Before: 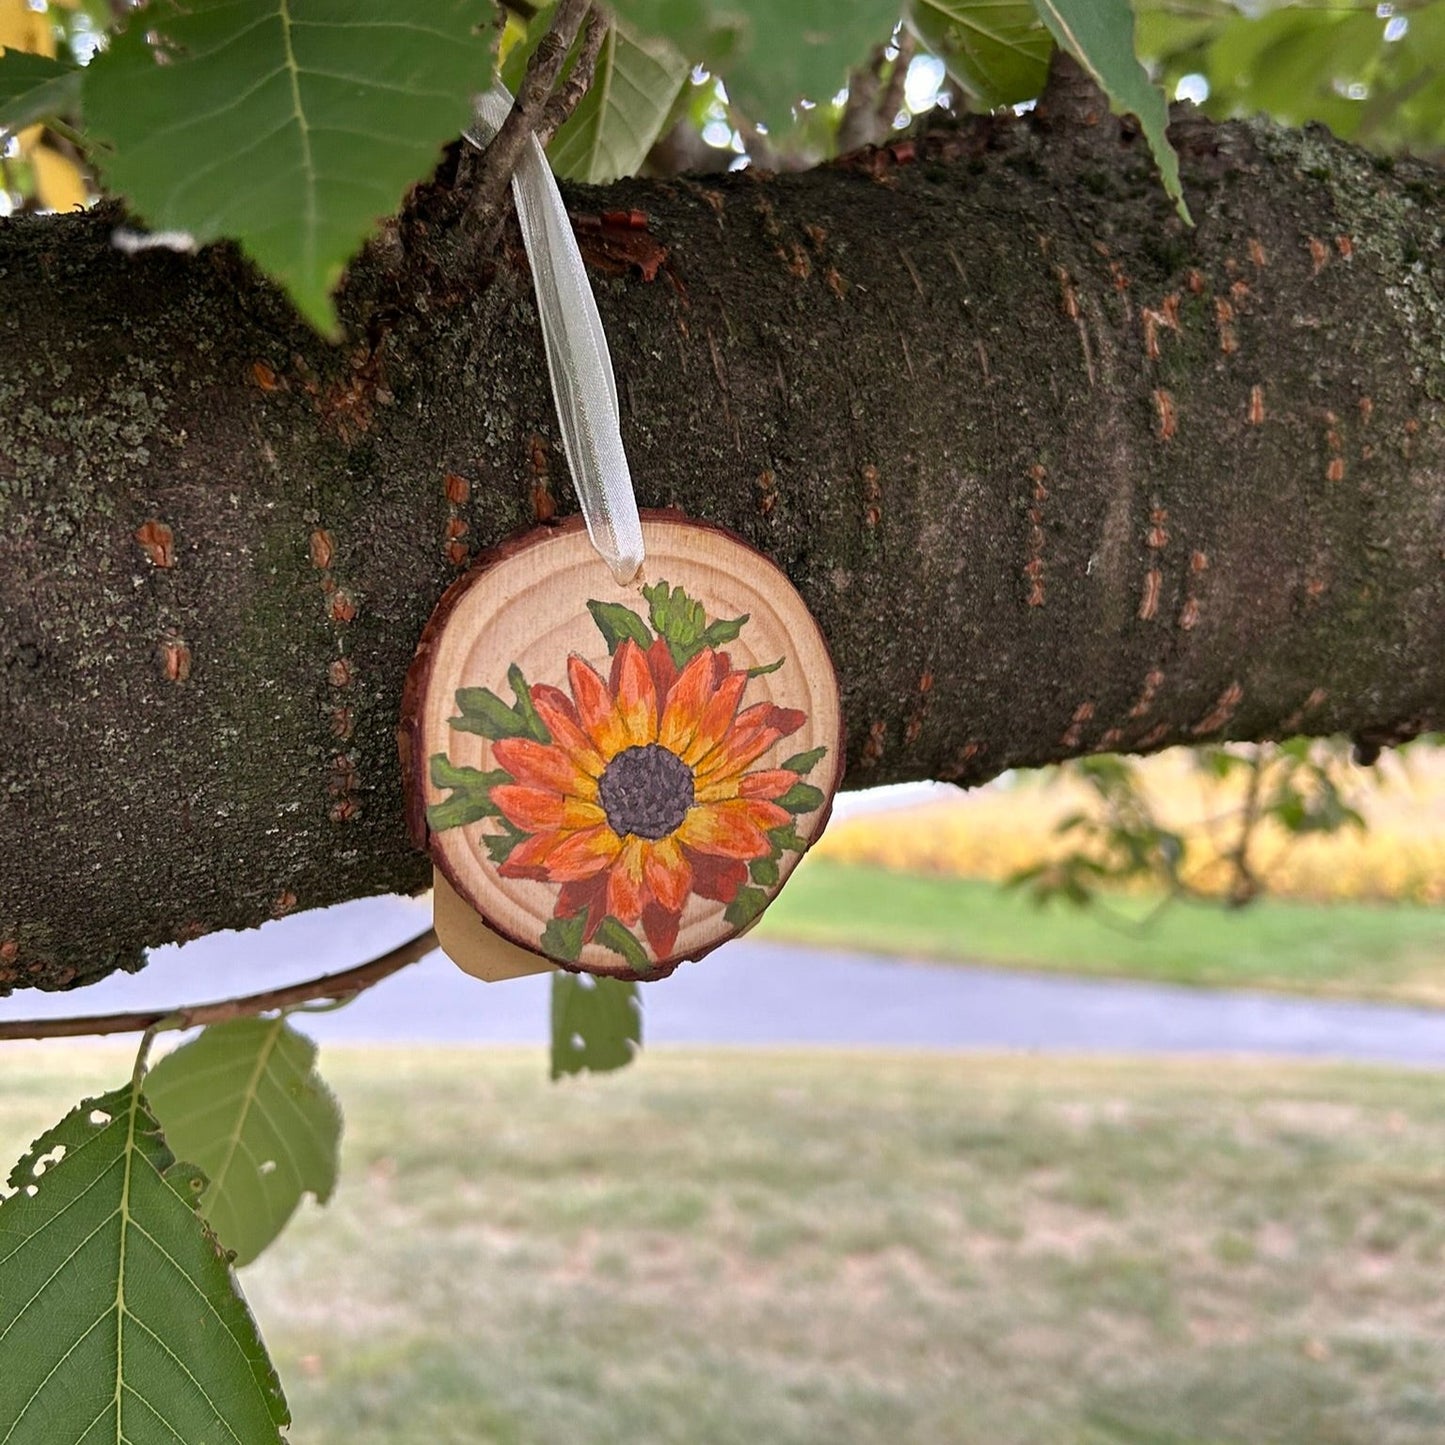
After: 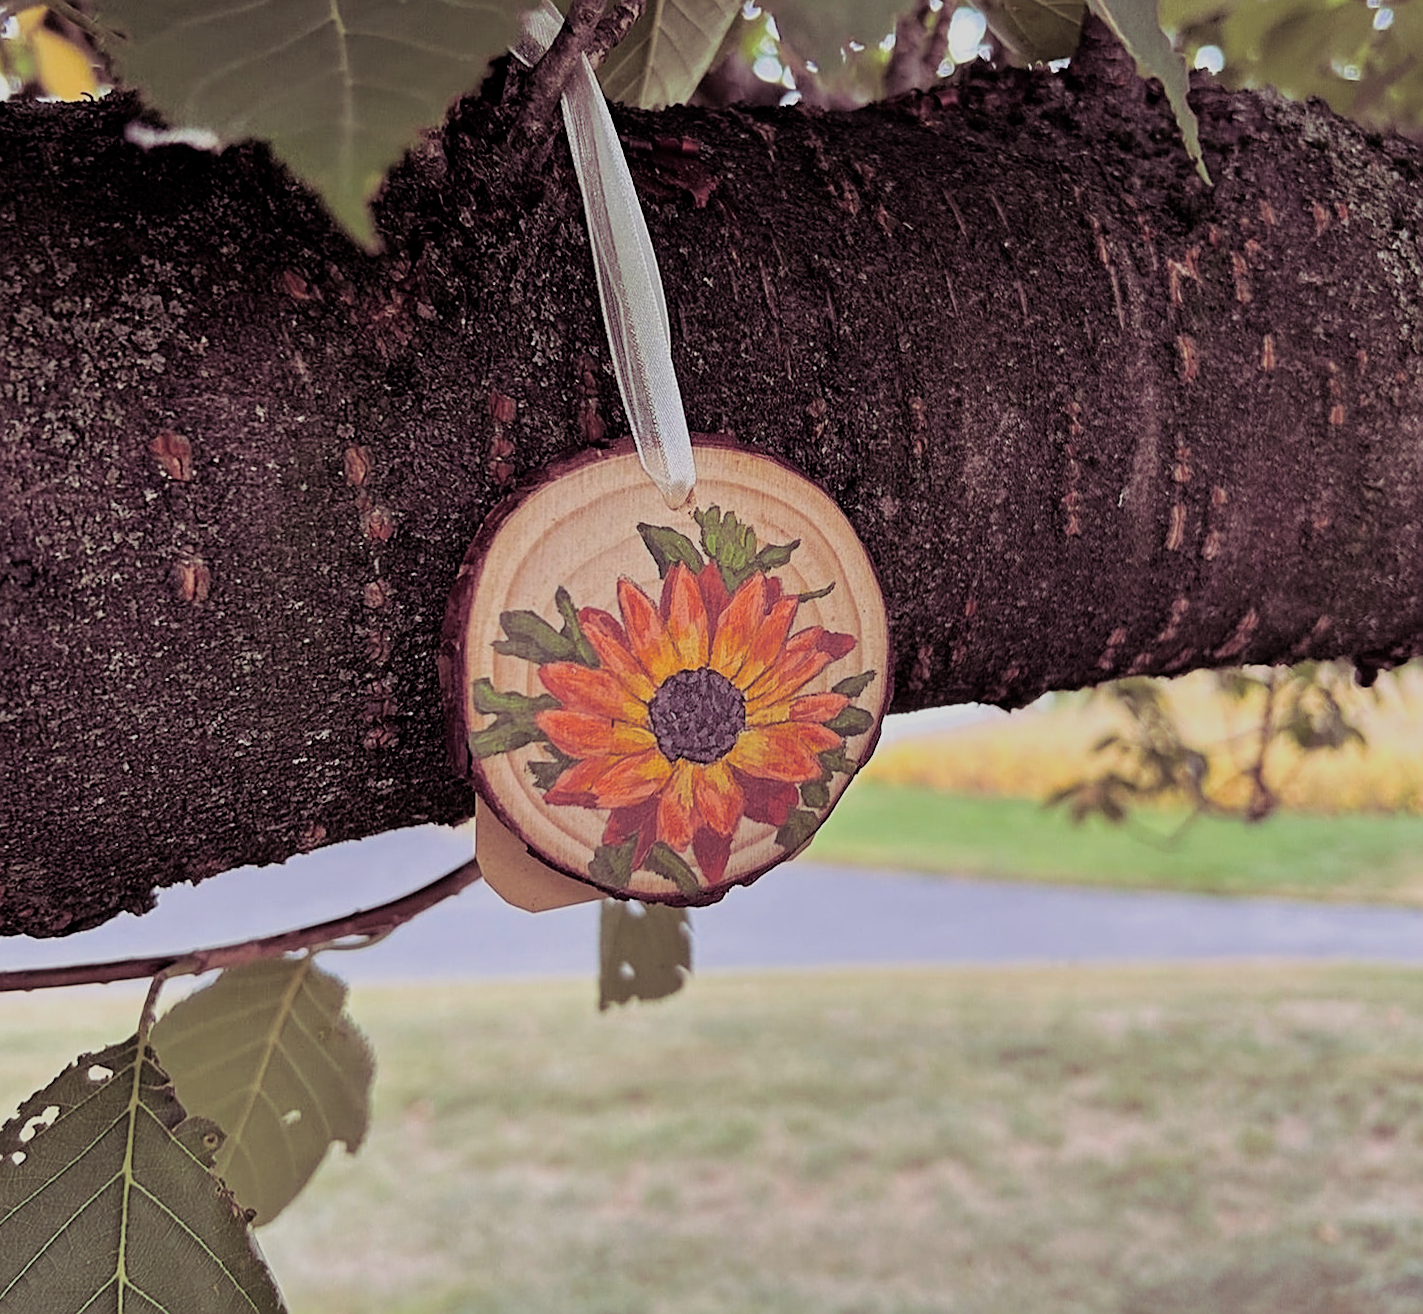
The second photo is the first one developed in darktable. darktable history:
sharpen: on, module defaults
filmic rgb: black relative exposure -7.65 EV, white relative exposure 4.56 EV, hardness 3.61
split-toning: shadows › hue 316.8°, shadows › saturation 0.47, highlights › hue 201.6°, highlights › saturation 0, balance -41.97, compress 28.01%
rotate and perspective: rotation -0.013°, lens shift (vertical) -0.027, lens shift (horizontal) 0.178, crop left 0.016, crop right 0.989, crop top 0.082, crop bottom 0.918
